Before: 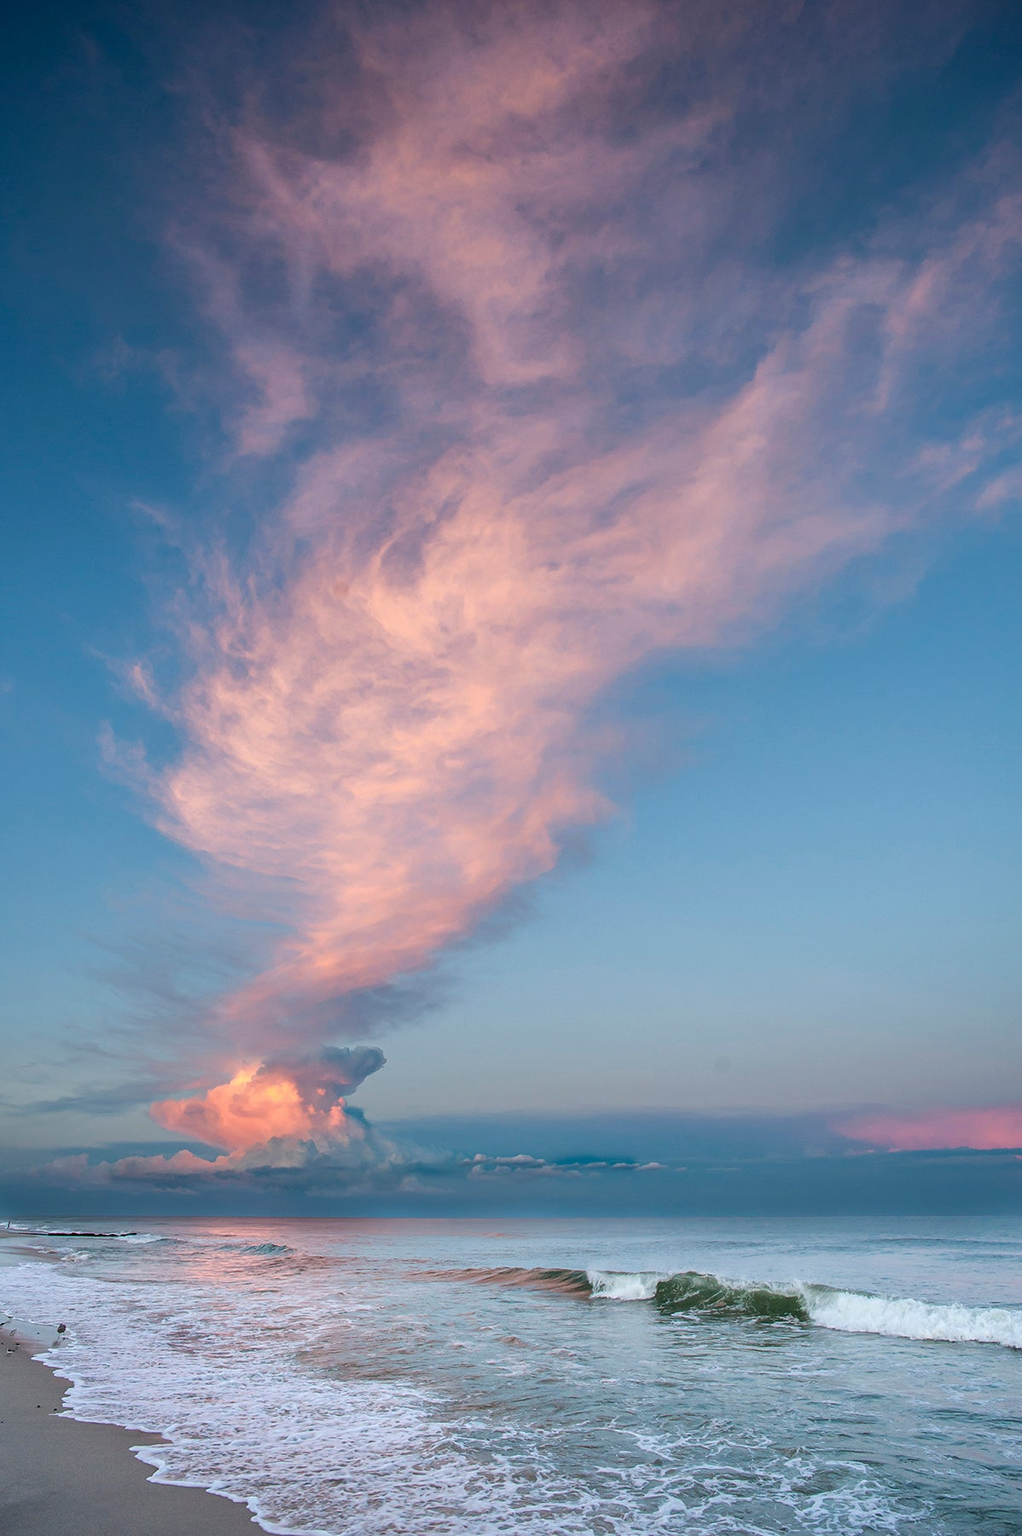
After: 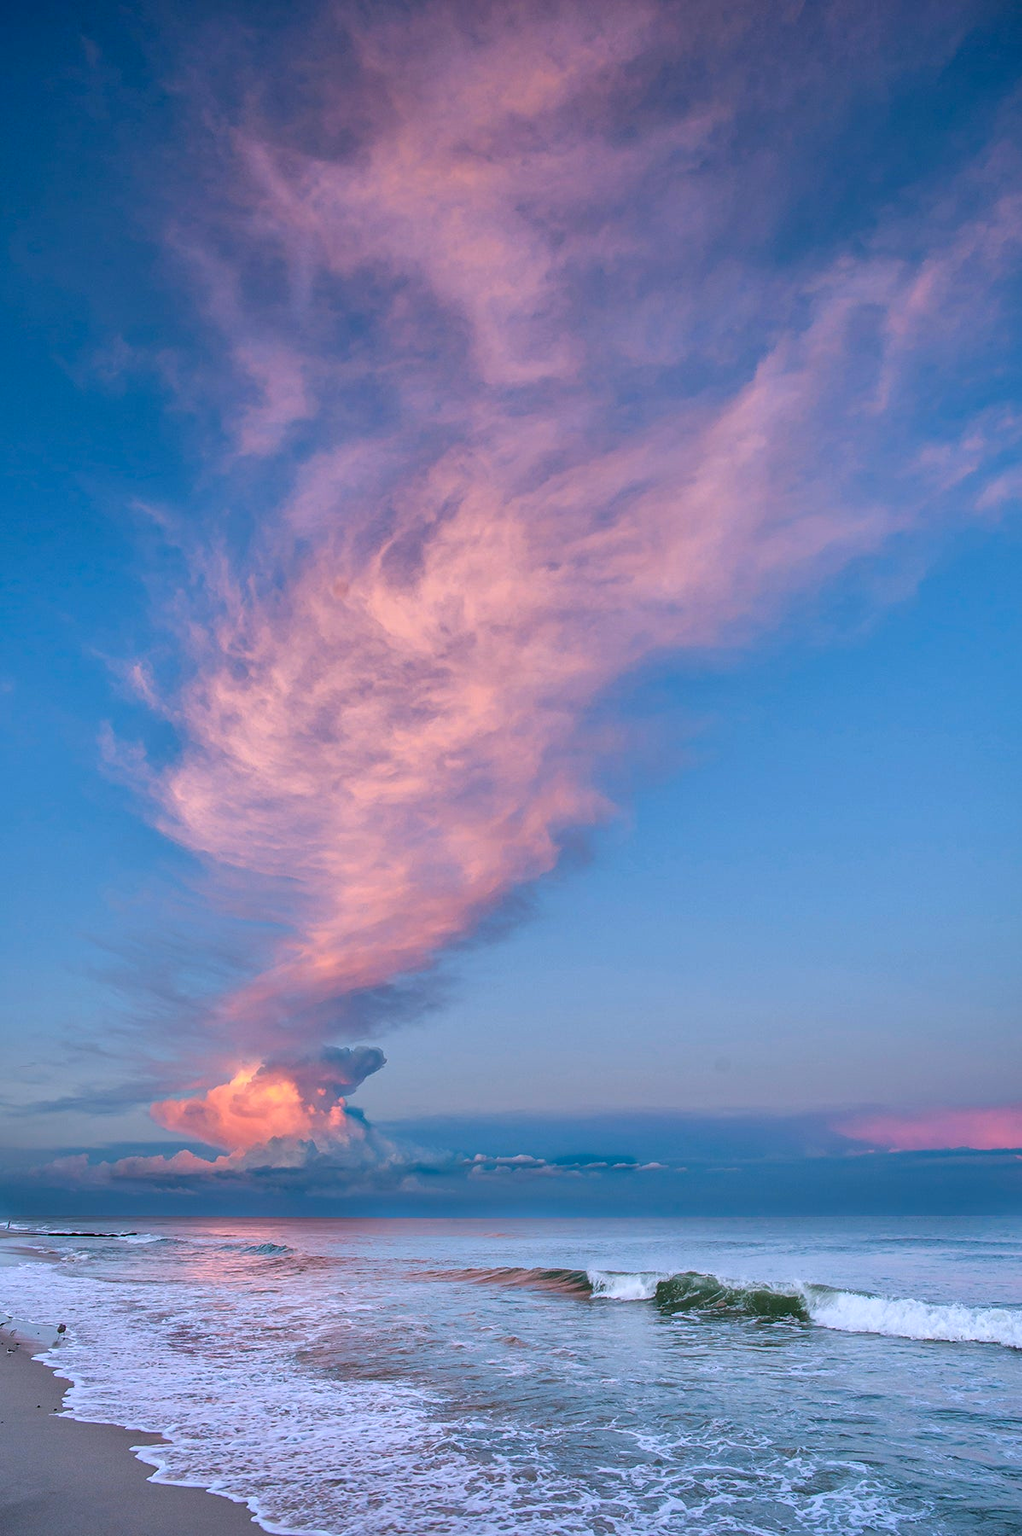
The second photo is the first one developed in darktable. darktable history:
contrast brightness saturation: saturation 0.13
shadows and highlights: shadows 45.15, highlights -65.93, soften with gaussian
white balance: blue 1.104
